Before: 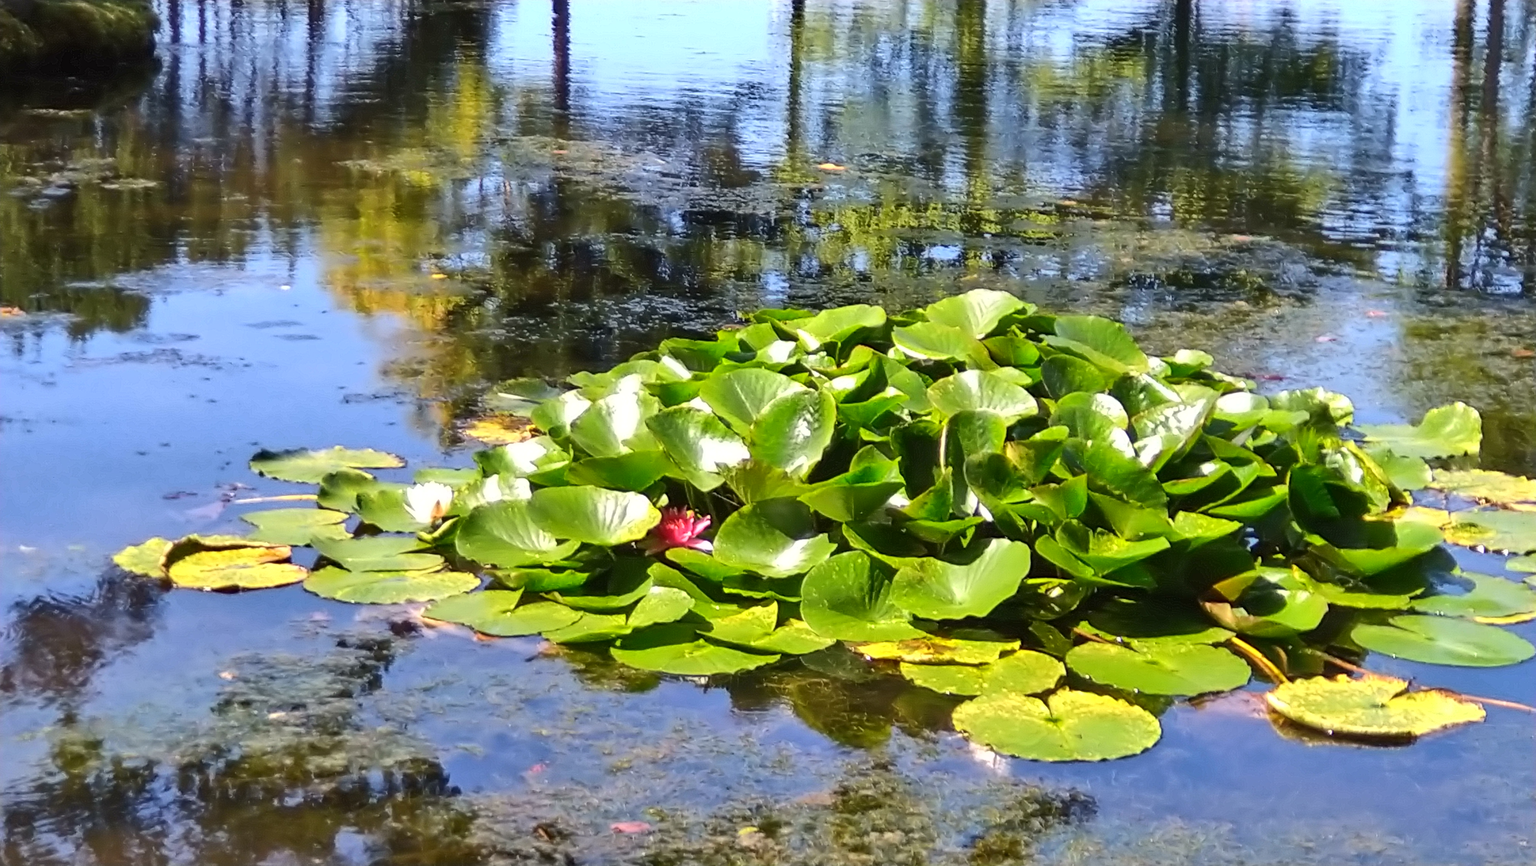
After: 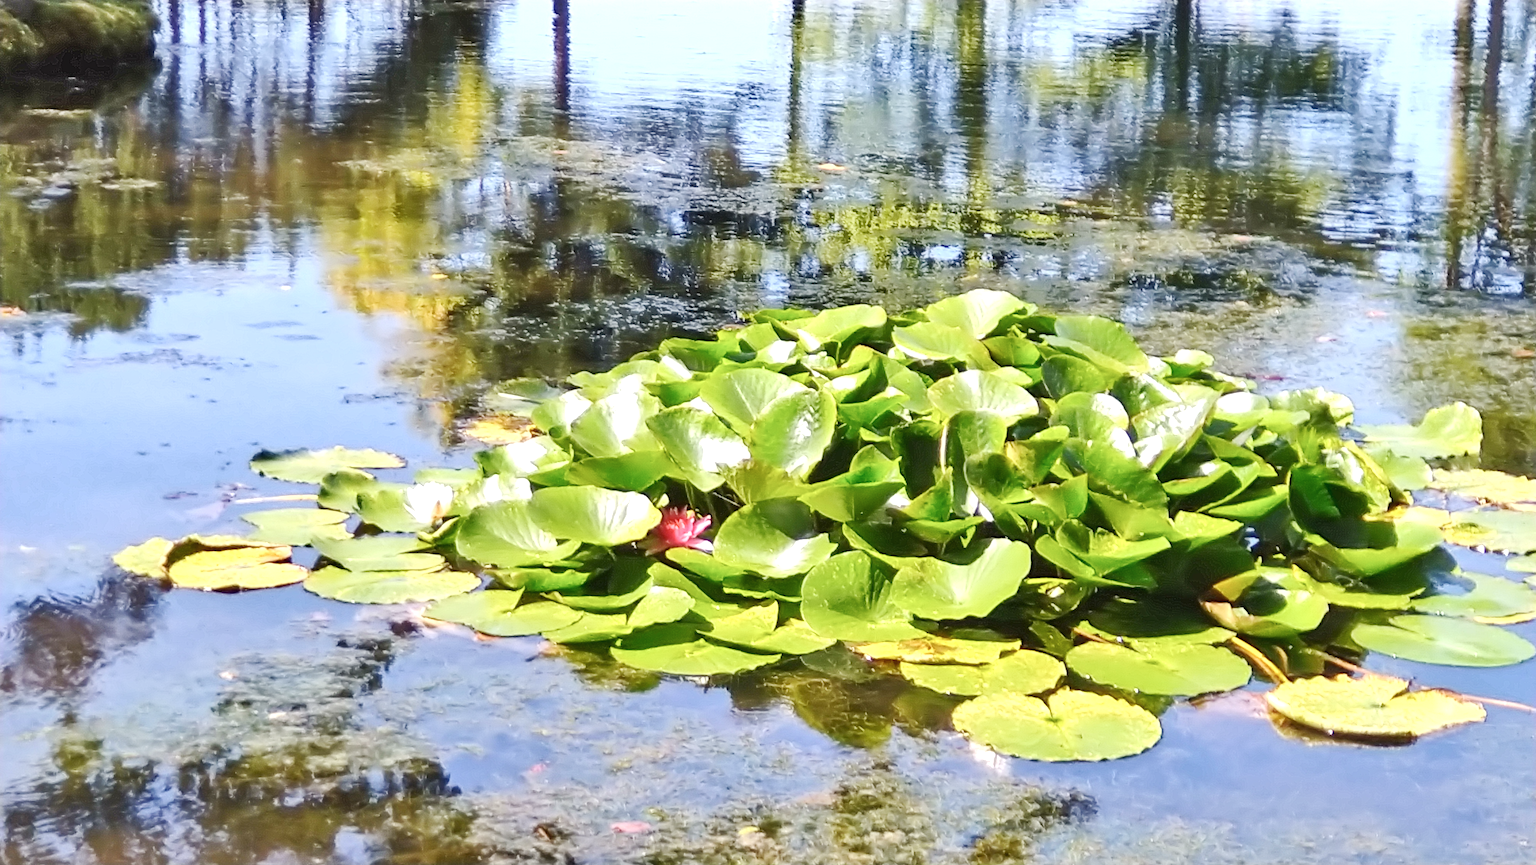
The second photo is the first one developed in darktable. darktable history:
base curve: curves: ch0 [(0, 0) (0.158, 0.273) (0.879, 0.895) (1, 1)], preserve colors none
shadows and highlights: radius 112.44, shadows 51.4, white point adjustment 9.13, highlights -6.02, highlights color adjustment 0.544%, soften with gaussian
